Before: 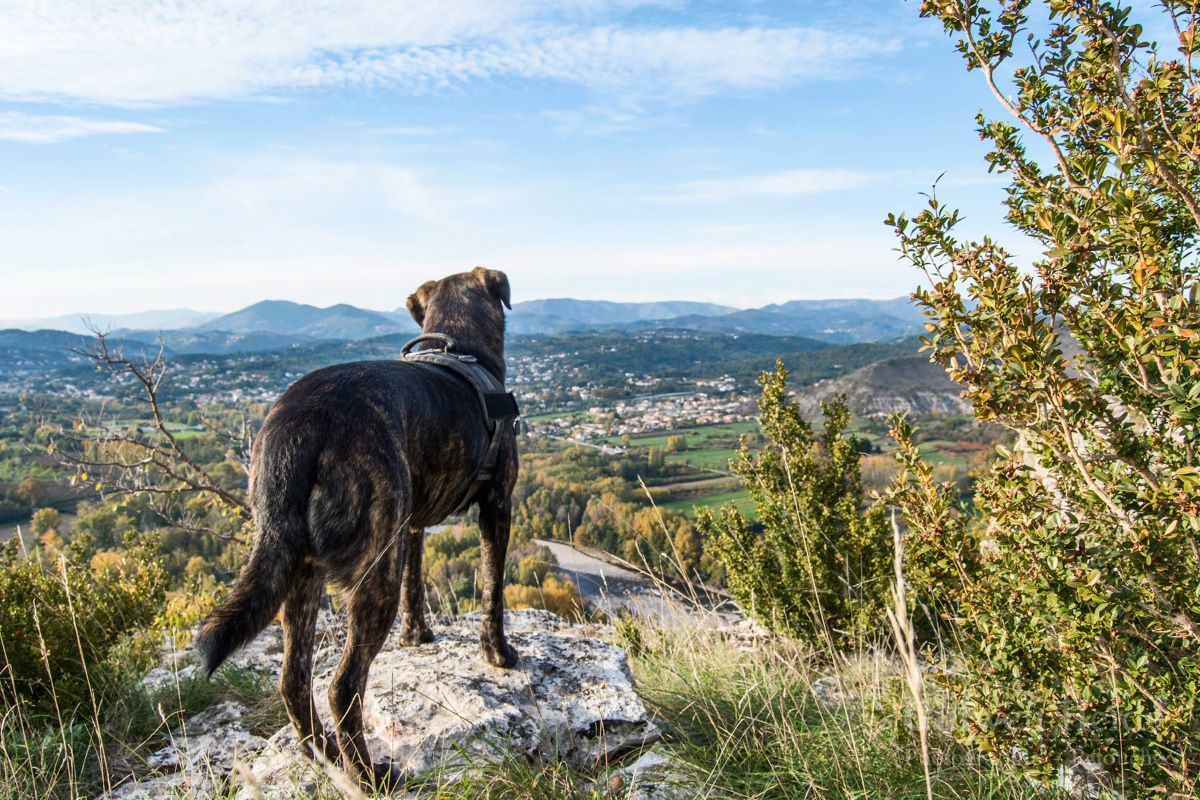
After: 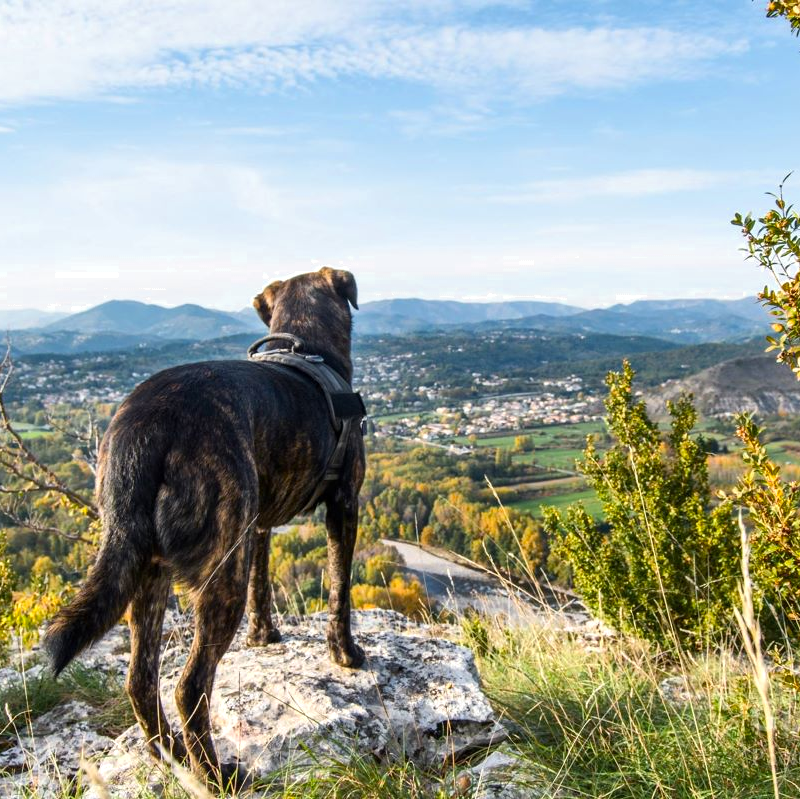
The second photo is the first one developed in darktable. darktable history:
color zones: curves: ch0 [(0.224, 0.526) (0.75, 0.5)]; ch1 [(0.055, 0.526) (0.224, 0.761) (0.377, 0.526) (0.75, 0.5)], process mode strong
crop and rotate: left 12.799%, right 20.46%
